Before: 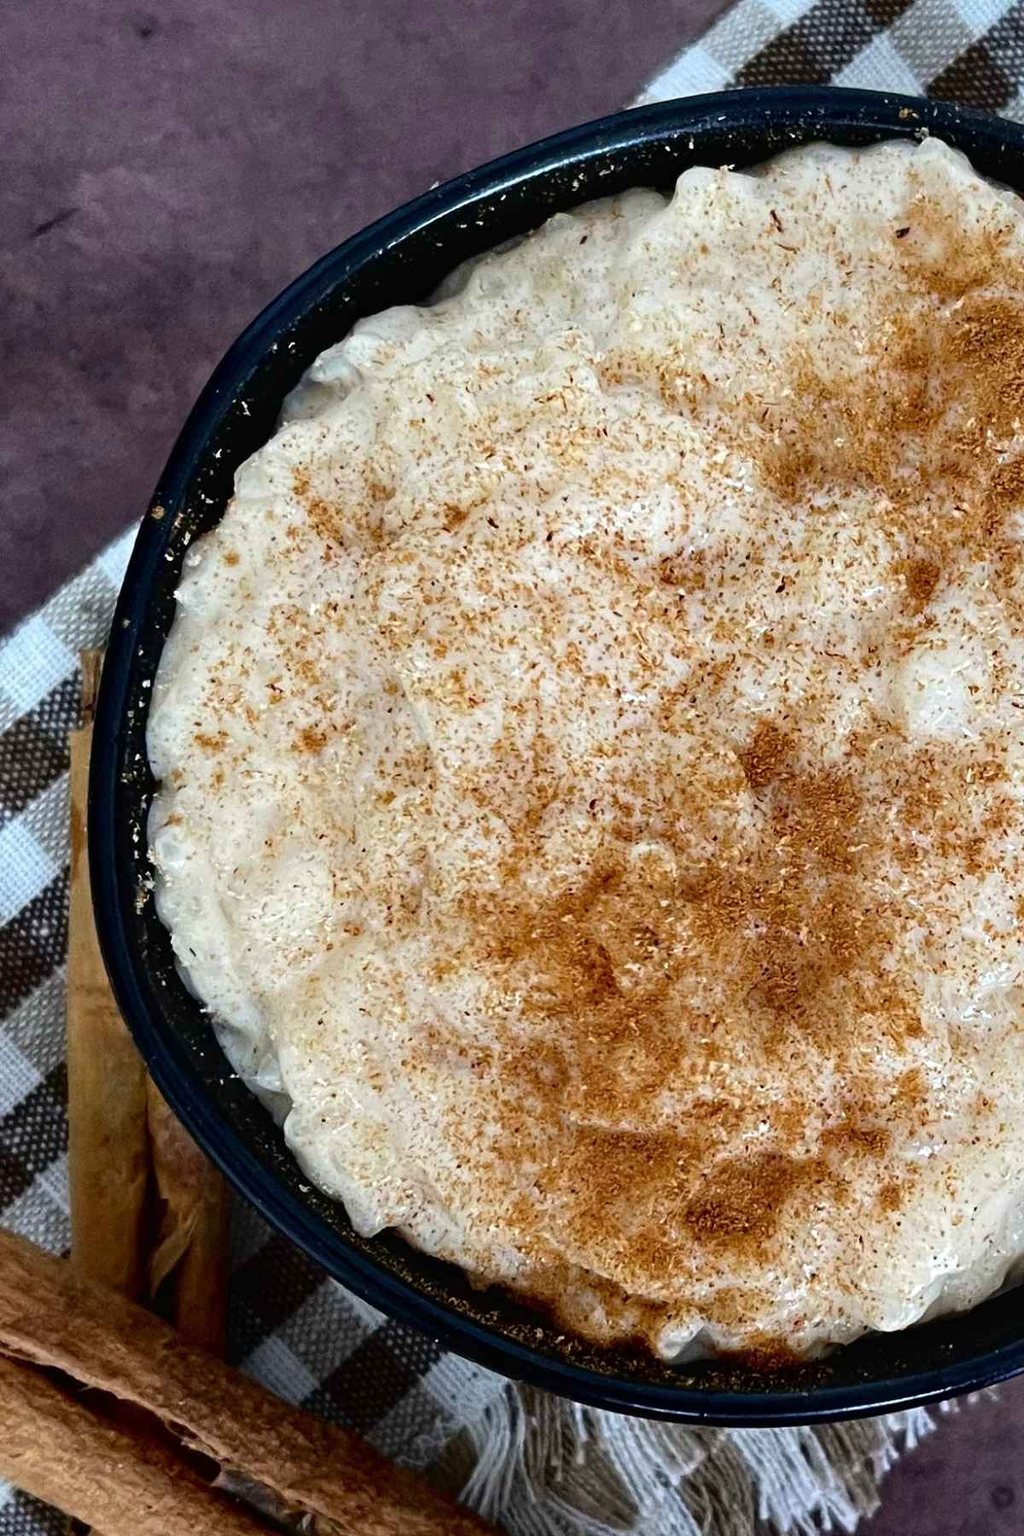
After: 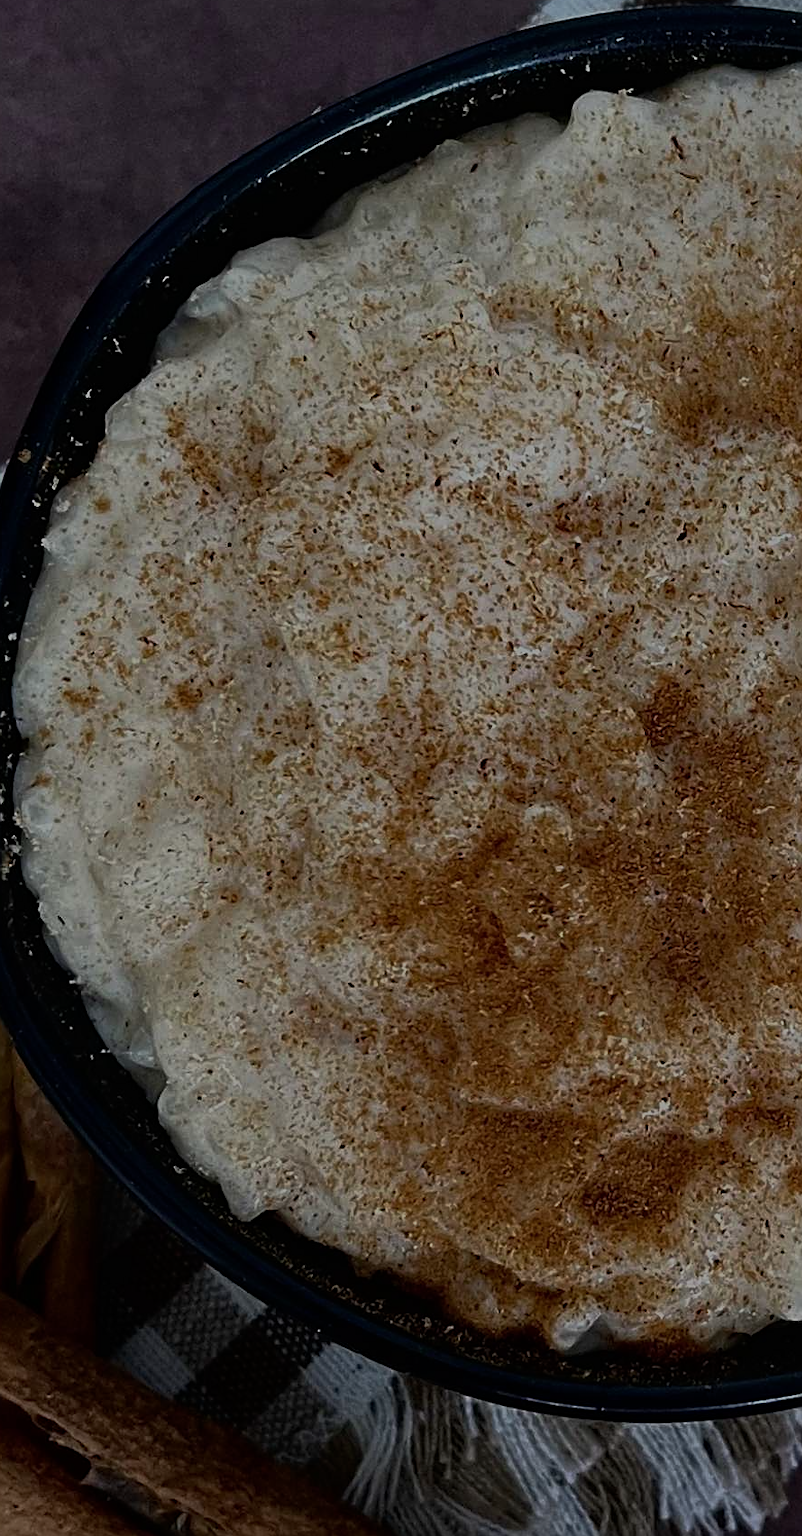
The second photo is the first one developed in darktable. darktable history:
tone equalizer: -8 EV -1.96 EV, -7 EV -1.98 EV, -6 EV -1.97 EV, -5 EV -1.97 EV, -4 EV -1.99 EV, -3 EV -2 EV, -2 EV -2 EV, -1 EV -1.62 EV, +0 EV -1.99 EV, edges refinement/feathering 500, mask exposure compensation -1.57 EV, preserve details no
crop and rotate: left 13.178%, top 5.31%, right 12.627%
sharpen: on, module defaults
